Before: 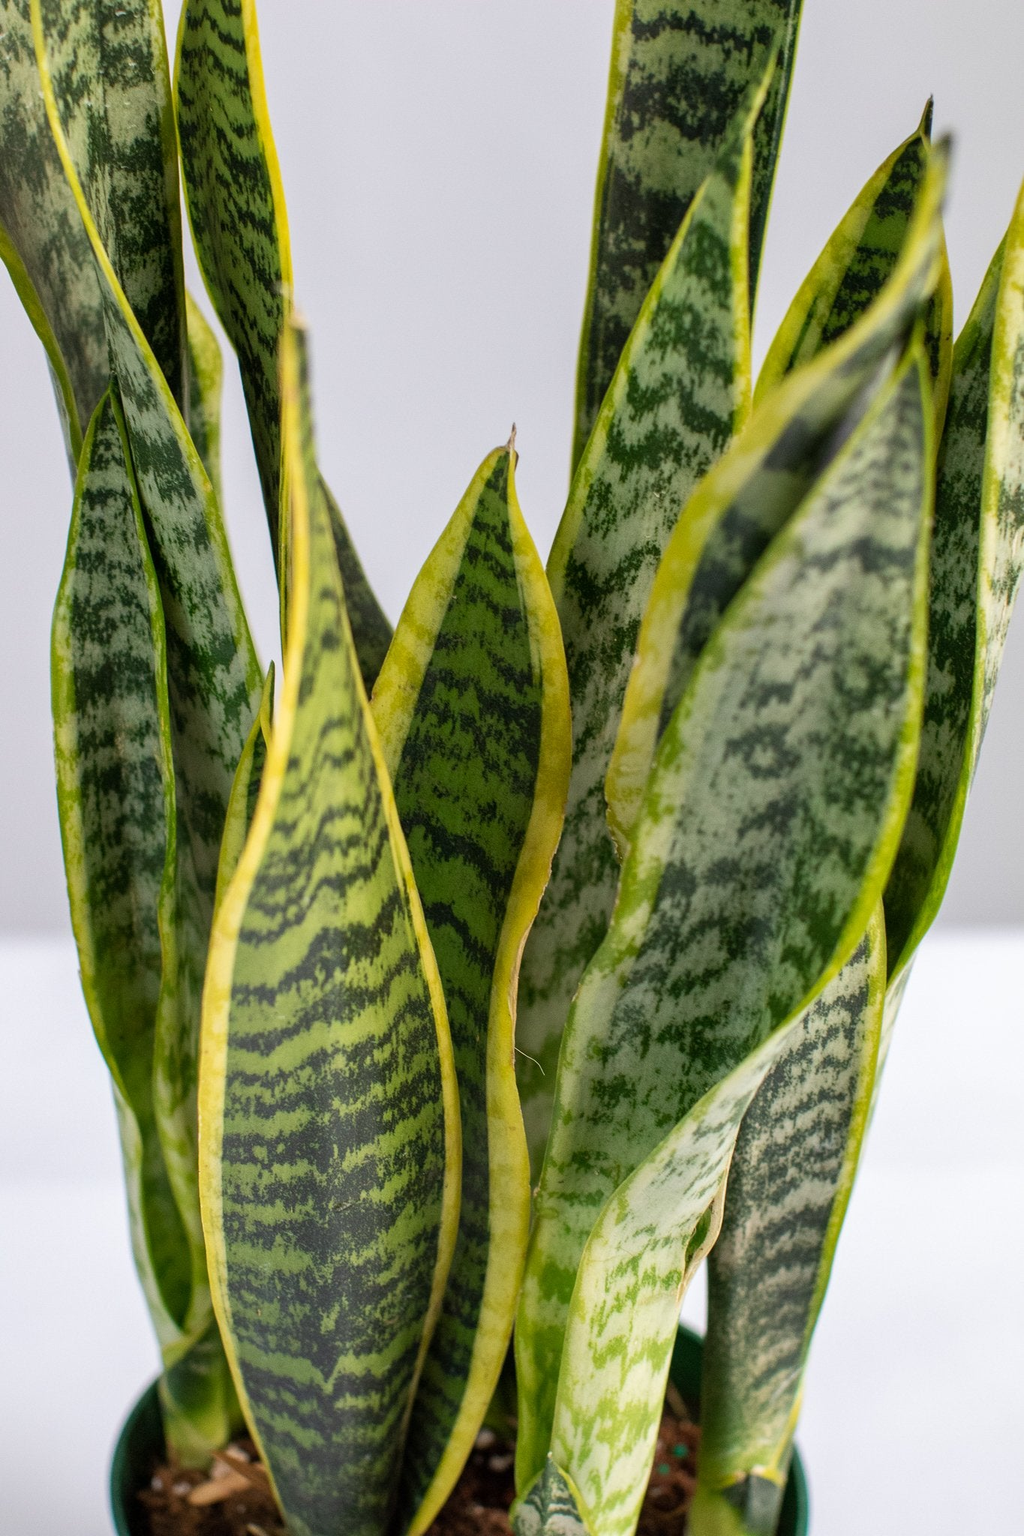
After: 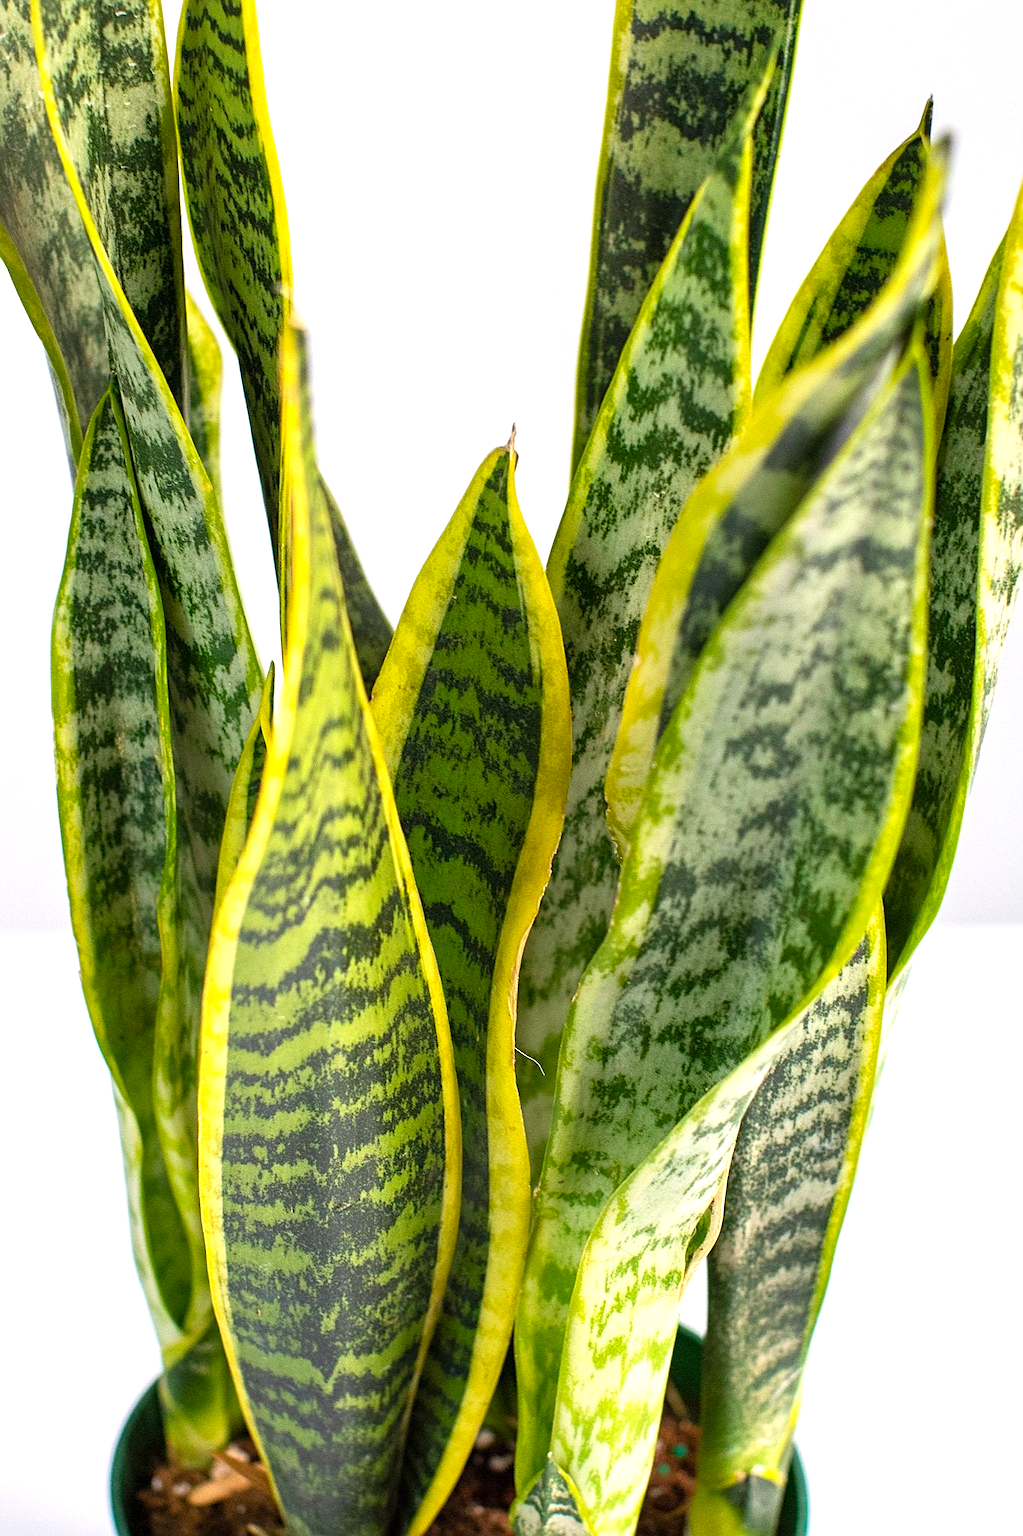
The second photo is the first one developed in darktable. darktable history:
color balance rgb: shadows lift › chroma 0.762%, shadows lift › hue 111.14°, highlights gain › chroma 0.139%, highlights gain › hue 331.39°, perceptual saturation grading › global saturation 10.136%, global vibrance 20%
exposure: exposure 0.73 EV, compensate exposure bias true, compensate highlight preservation false
sharpen: on, module defaults
